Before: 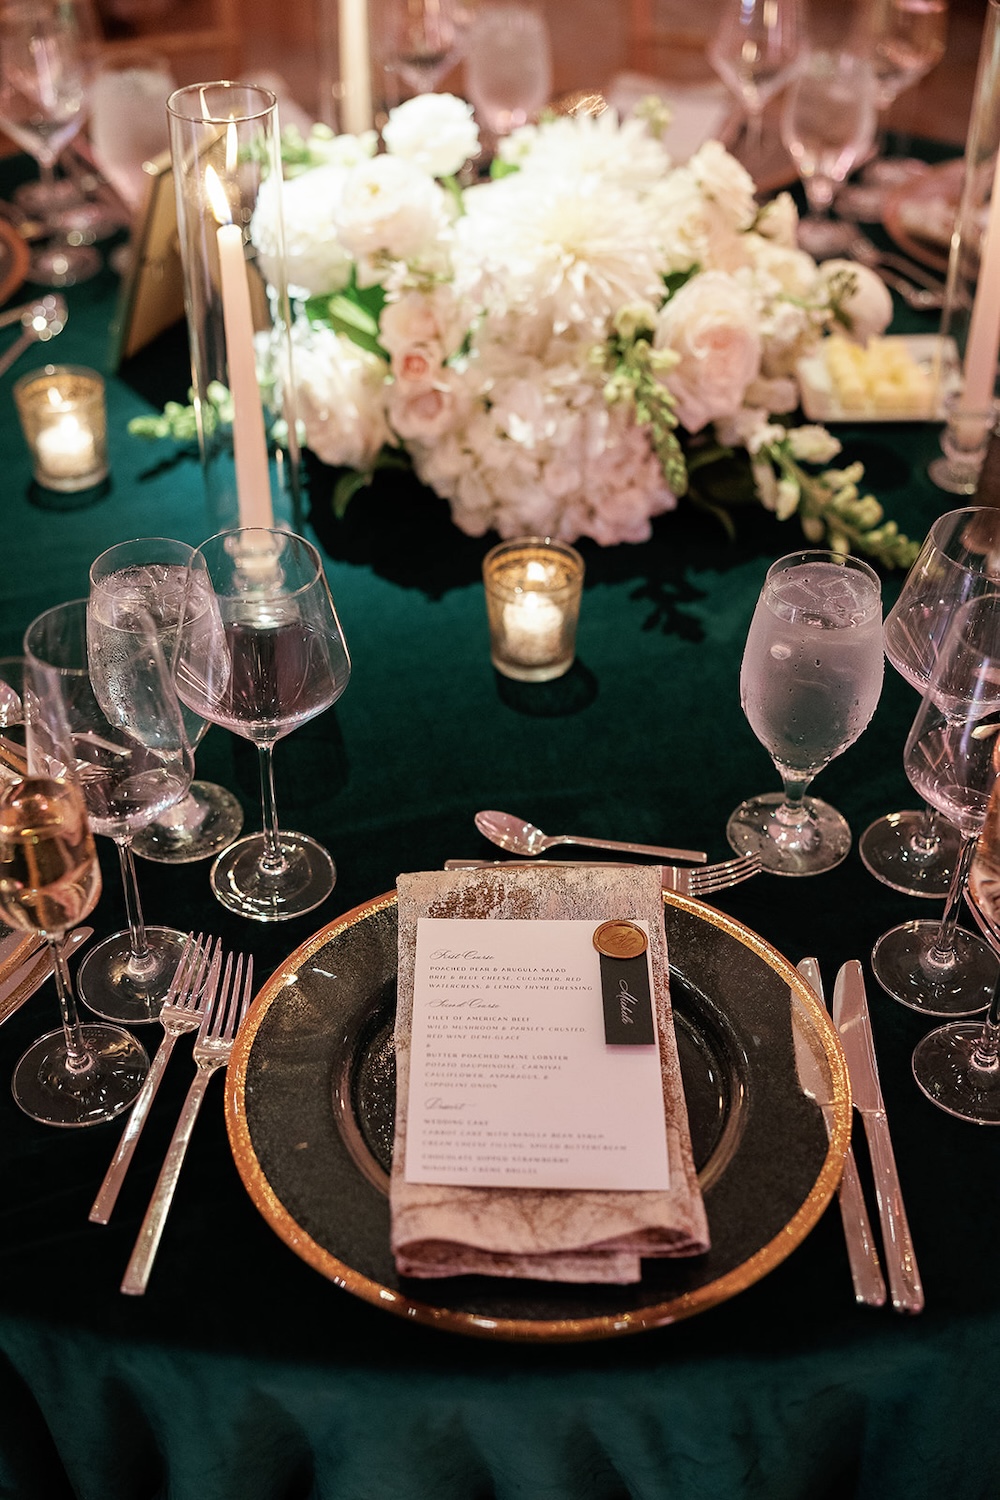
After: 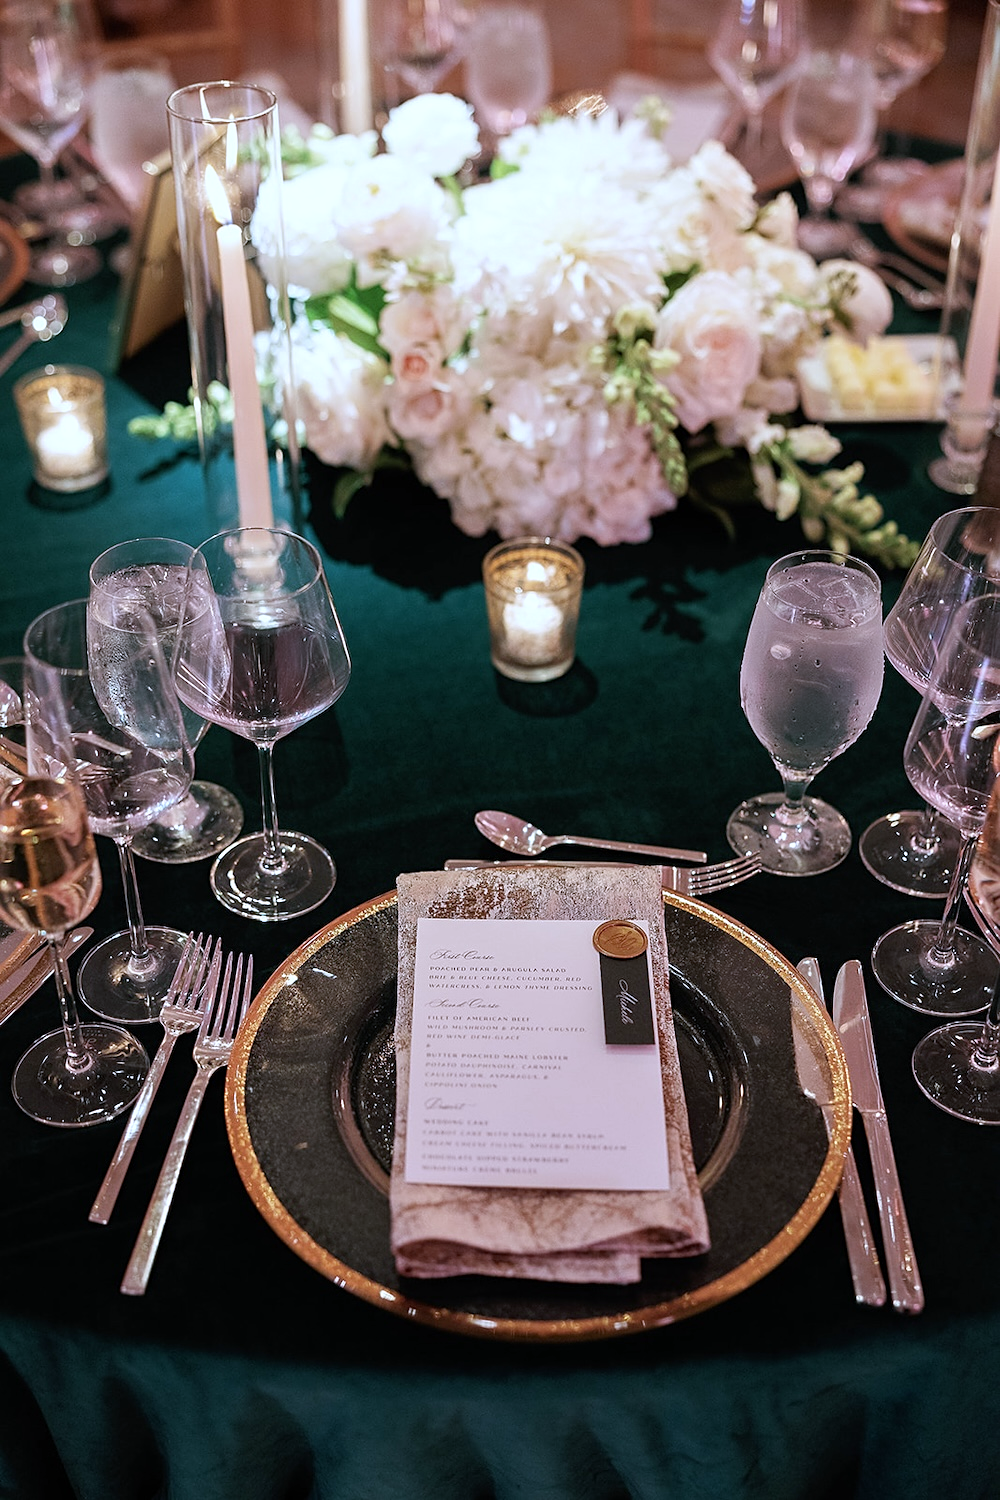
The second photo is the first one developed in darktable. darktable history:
white balance: red 0.948, green 1.02, blue 1.176
sharpen: amount 0.2
